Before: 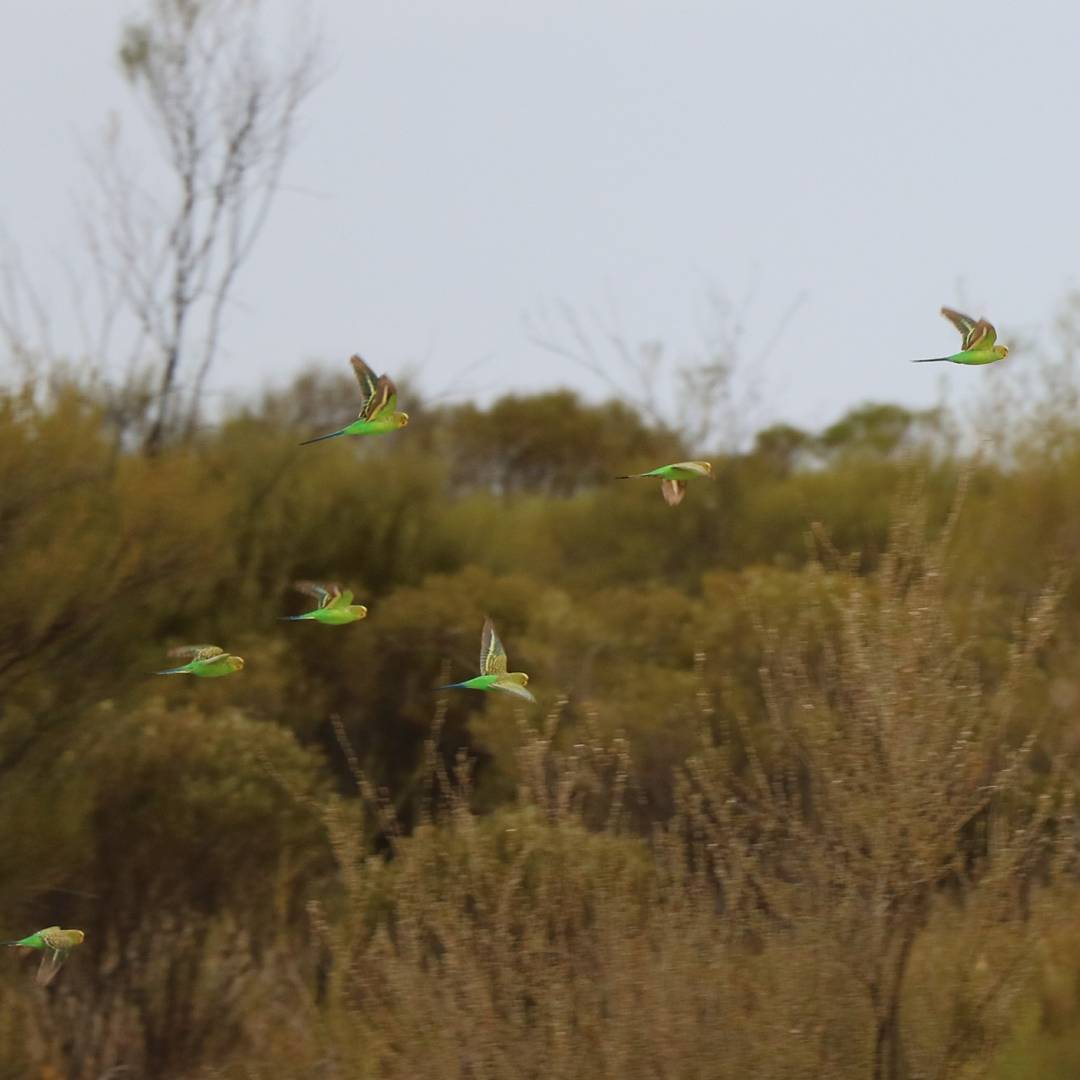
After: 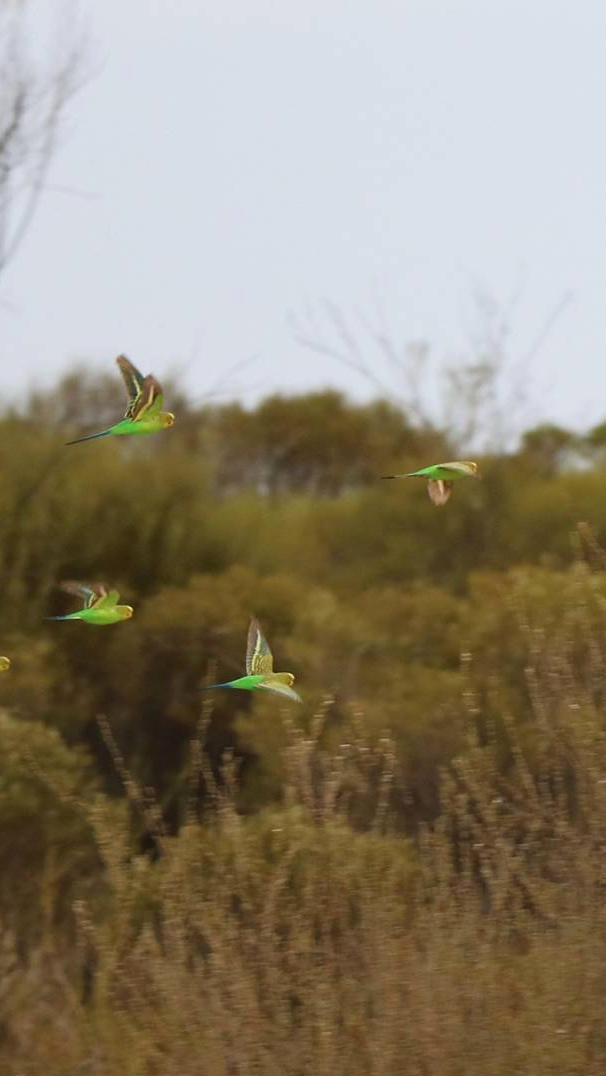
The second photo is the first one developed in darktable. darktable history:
exposure: exposure 0.191 EV, compensate highlight preservation false
crop: left 21.674%, right 22.086%
